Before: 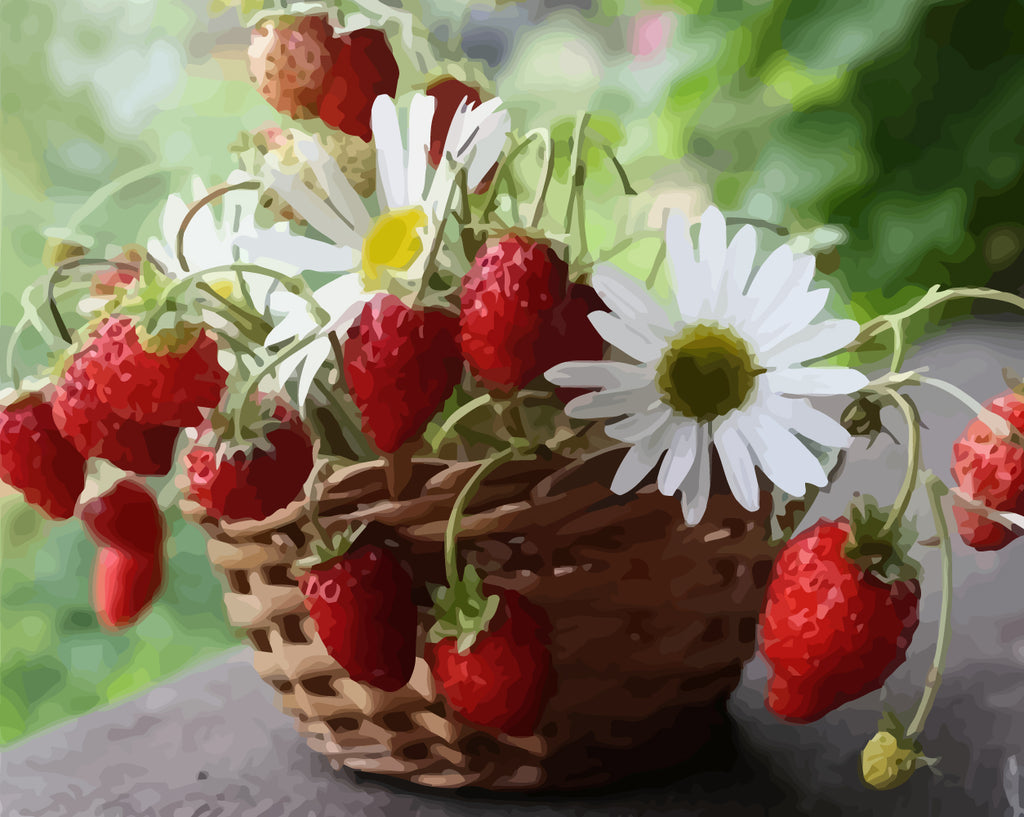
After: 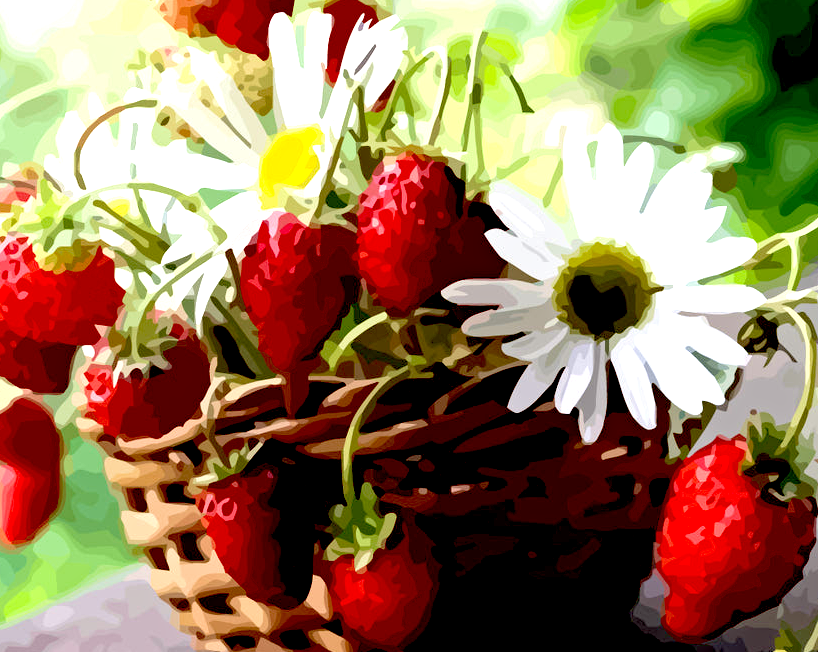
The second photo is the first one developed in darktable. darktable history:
crop and rotate: left 10.071%, top 10.071%, right 10.02%, bottom 10.02%
exposure: black level correction 0.035, exposure 0.9 EV, compensate highlight preservation false
haze removal: compatibility mode true, adaptive false
velvia: on, module defaults
